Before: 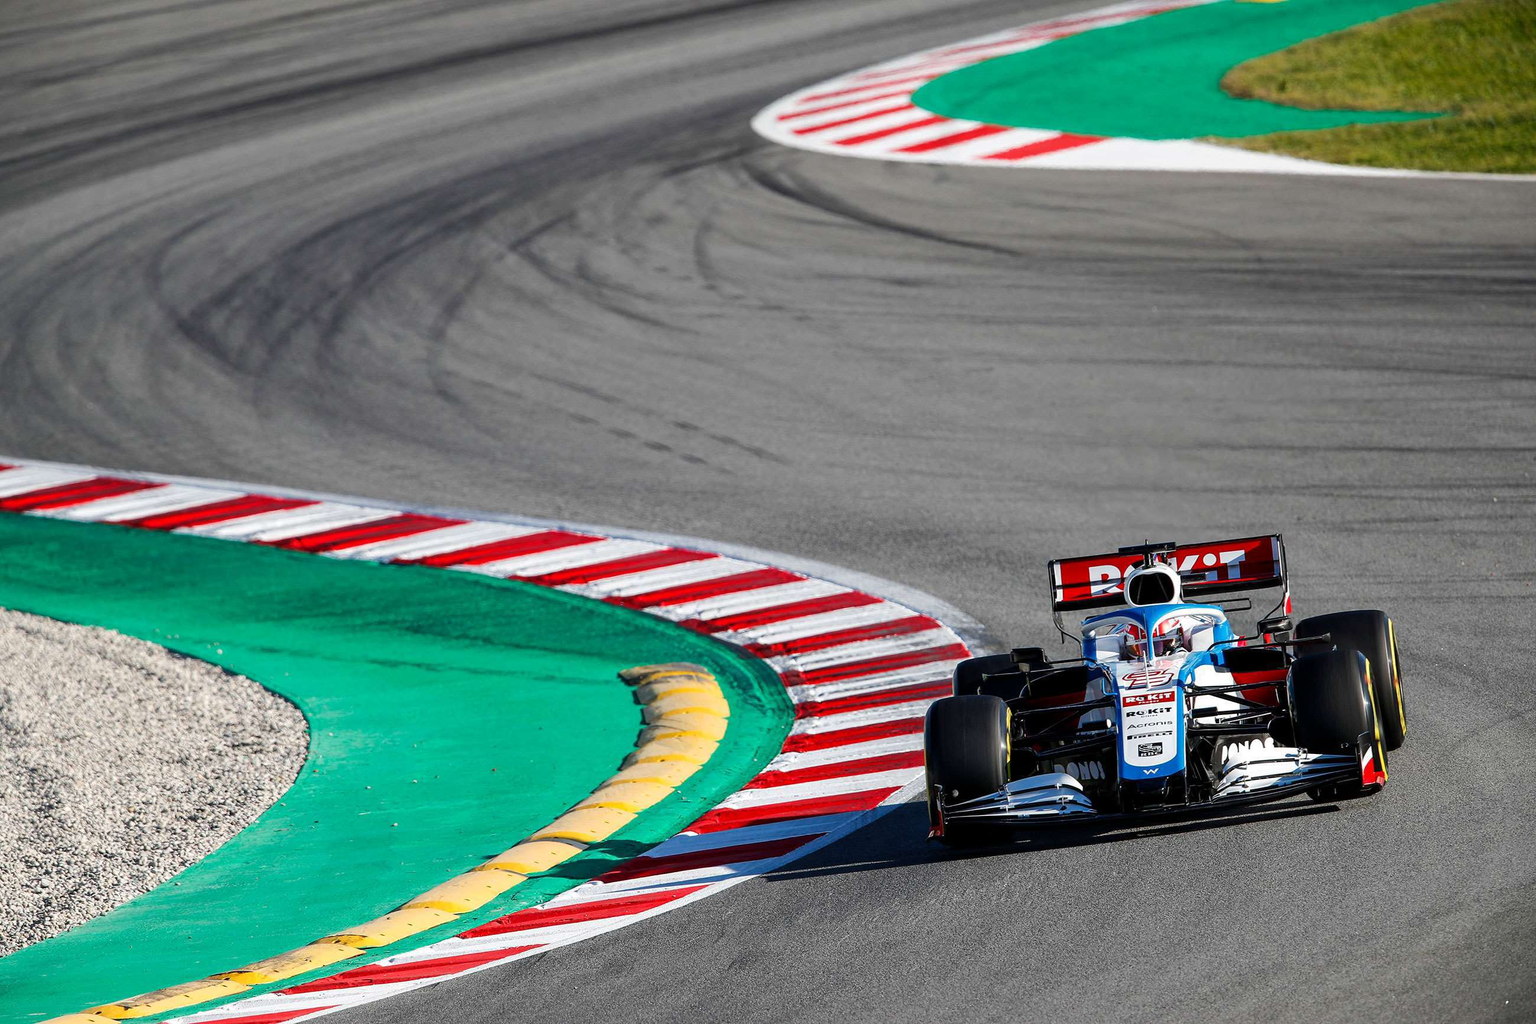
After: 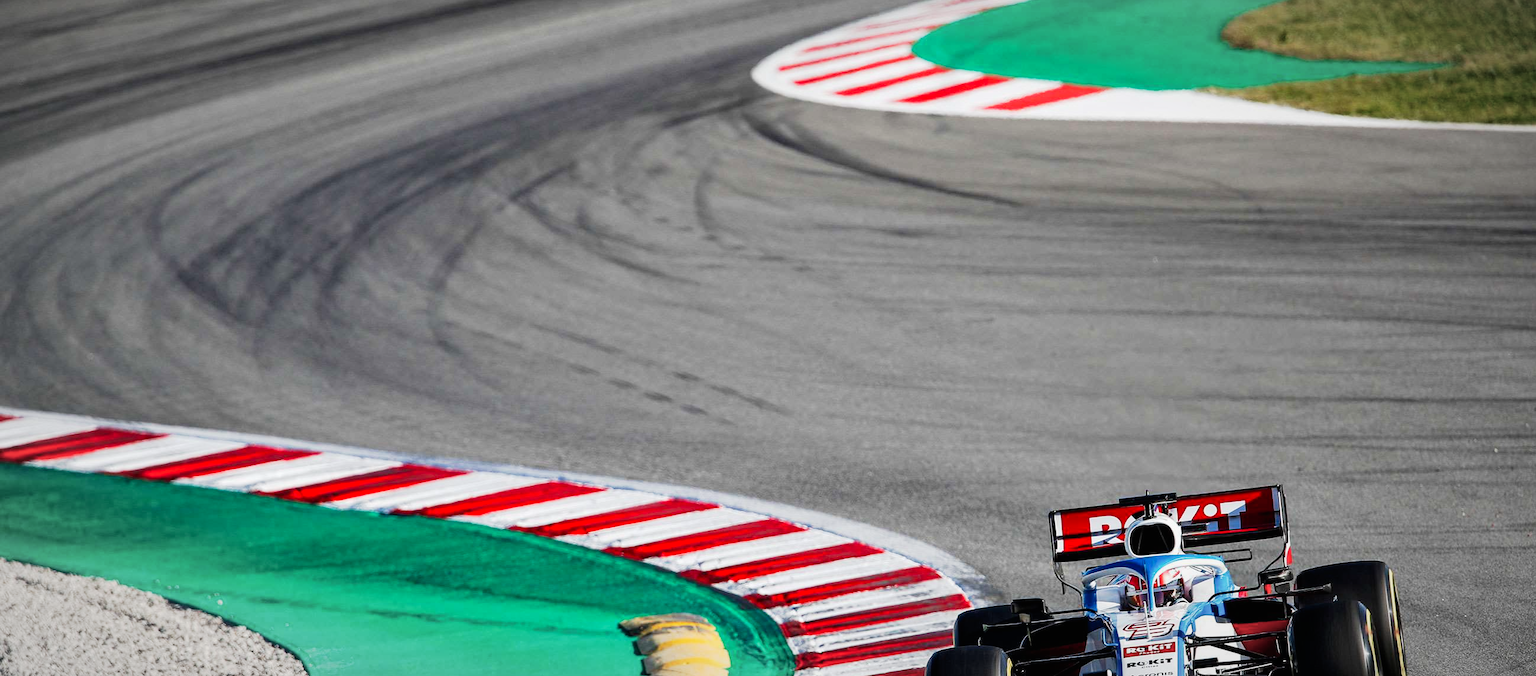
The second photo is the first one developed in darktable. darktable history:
vignetting: fall-off radius 59.97%, brightness -0.329, automatic ratio true
tone curve: curves: ch0 [(0, 0.006) (0.037, 0.022) (0.123, 0.105) (0.19, 0.173) (0.277, 0.279) (0.474, 0.517) (0.597, 0.662) (0.687, 0.774) (0.855, 0.891) (1, 0.982)]; ch1 [(0, 0) (0.243, 0.245) (0.422, 0.415) (0.493, 0.498) (0.508, 0.503) (0.531, 0.55) (0.551, 0.582) (0.626, 0.672) (0.694, 0.732) (1, 1)]; ch2 [(0, 0) (0.249, 0.216) (0.356, 0.329) (0.424, 0.442) (0.476, 0.477) (0.498, 0.503) (0.517, 0.524) (0.532, 0.547) (0.562, 0.592) (0.614, 0.657) (0.706, 0.748) (0.808, 0.809) (0.991, 0.968)], preserve colors none
crop and rotate: top 4.931%, bottom 28.972%
shadows and highlights: shadows 31.24, highlights 0.187, soften with gaussian
